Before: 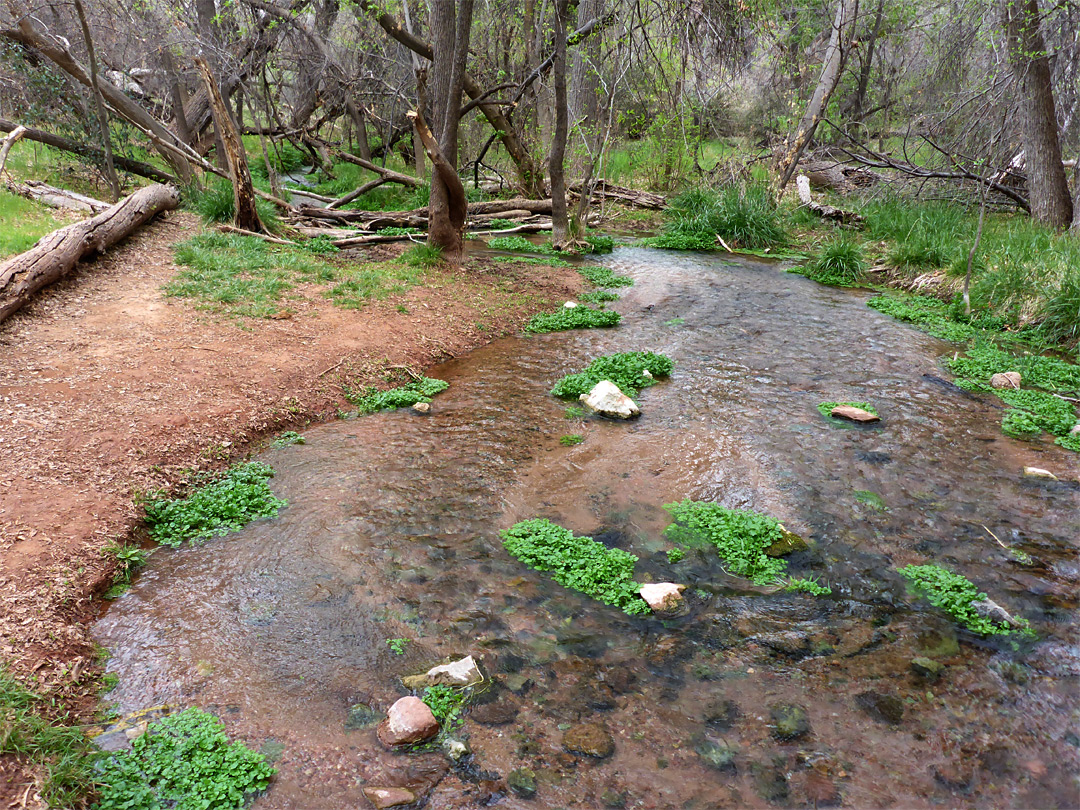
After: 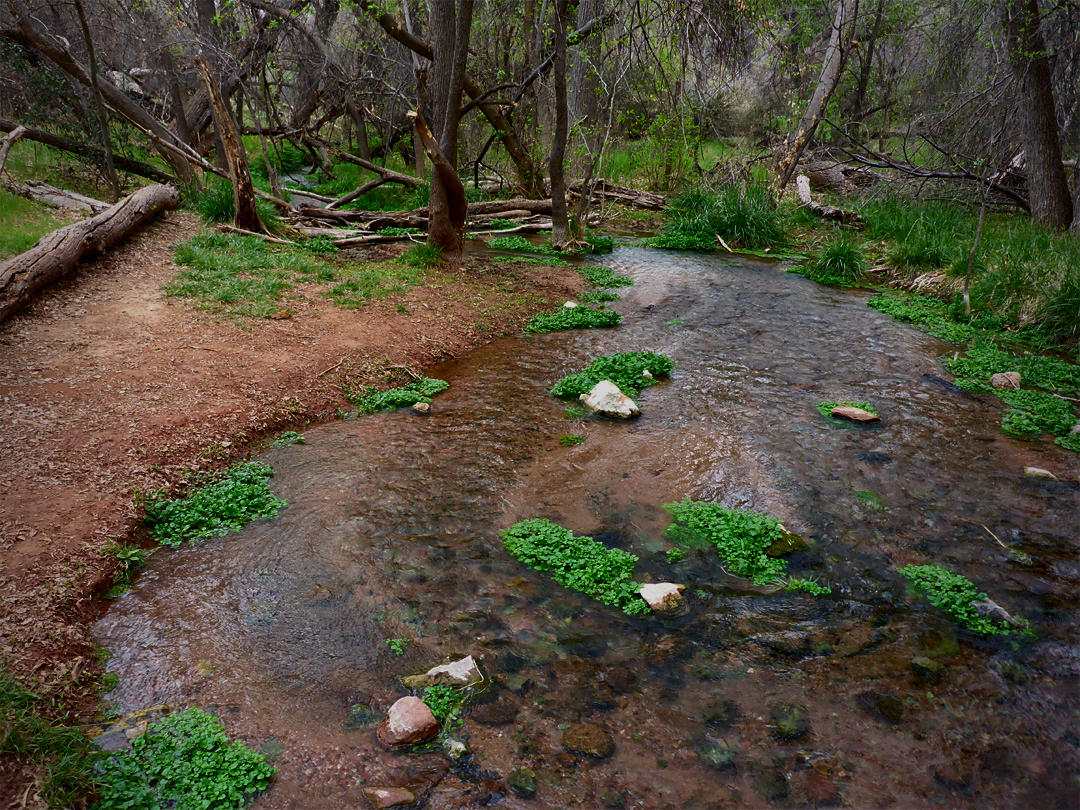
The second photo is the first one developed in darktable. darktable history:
exposure: exposure -0.485 EV, compensate exposure bias true, compensate highlight preservation false
vignetting: fall-off start 96.54%, fall-off radius 100.26%, brightness -0.641, saturation -0.015, width/height ratio 0.61, dithering 8-bit output
contrast brightness saturation: contrast 0.07, brightness -0.152, saturation 0.11
